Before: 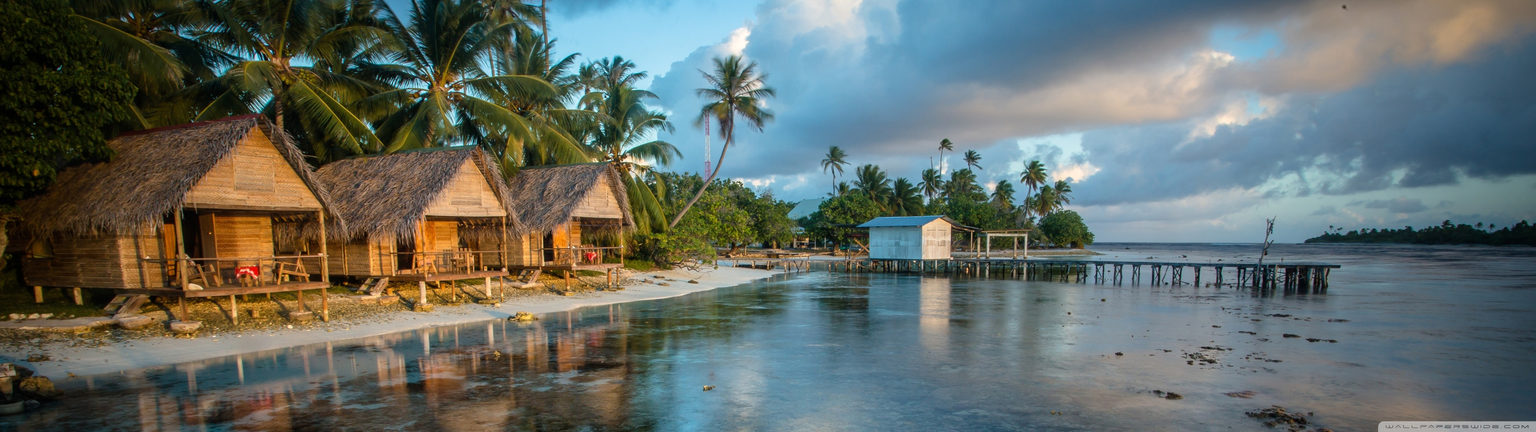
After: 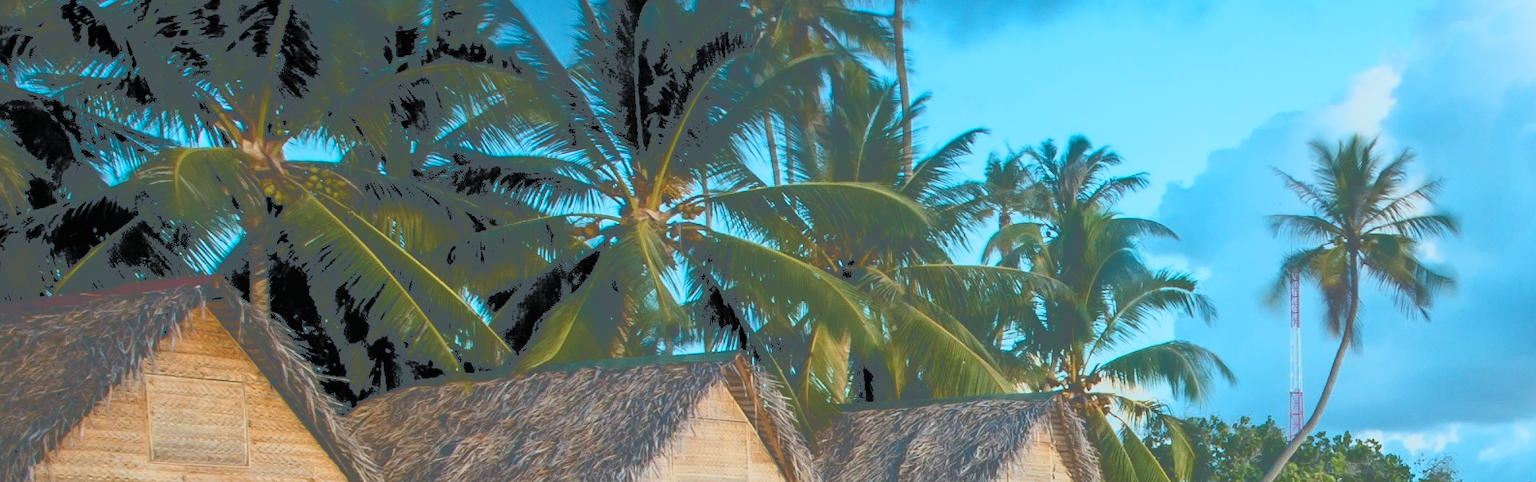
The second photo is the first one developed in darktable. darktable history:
crop and rotate: left 11.227%, top 0.061%, right 47.462%, bottom 53.785%
tone curve: curves: ch0 [(0, 0) (0.003, 0.345) (0.011, 0.345) (0.025, 0.345) (0.044, 0.349) (0.069, 0.353) (0.1, 0.356) (0.136, 0.359) (0.177, 0.366) (0.224, 0.378) (0.277, 0.398) (0.335, 0.429) (0.399, 0.476) (0.468, 0.545) (0.543, 0.624) (0.623, 0.721) (0.709, 0.811) (0.801, 0.876) (0.898, 0.913) (1, 1)], color space Lab, independent channels, preserve colors none
color correction: highlights a* -11.67, highlights b* -15.89
local contrast: mode bilateral grid, contrast 99, coarseness 99, detail 92%, midtone range 0.2
filmic rgb: black relative exposure -7.74 EV, white relative exposure 4.45 EV, threshold 2.95 EV, target black luminance 0%, hardness 3.76, latitude 50.62%, contrast 1.074, highlights saturation mix 9.89%, shadows ↔ highlights balance -0.282%, enable highlight reconstruction true
